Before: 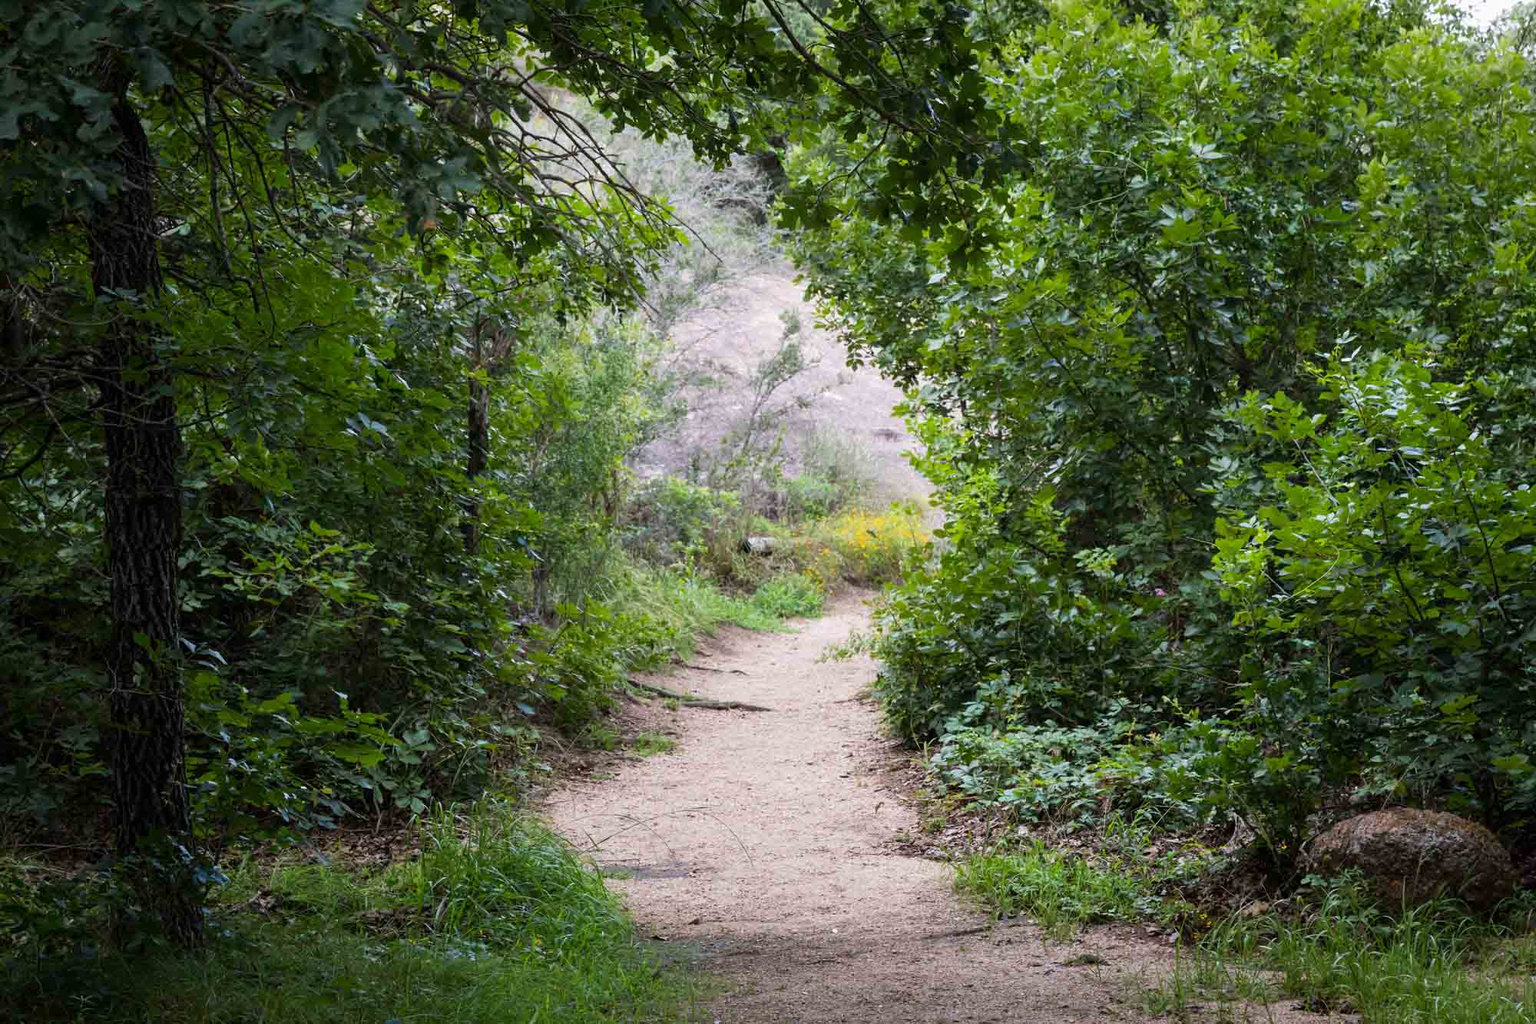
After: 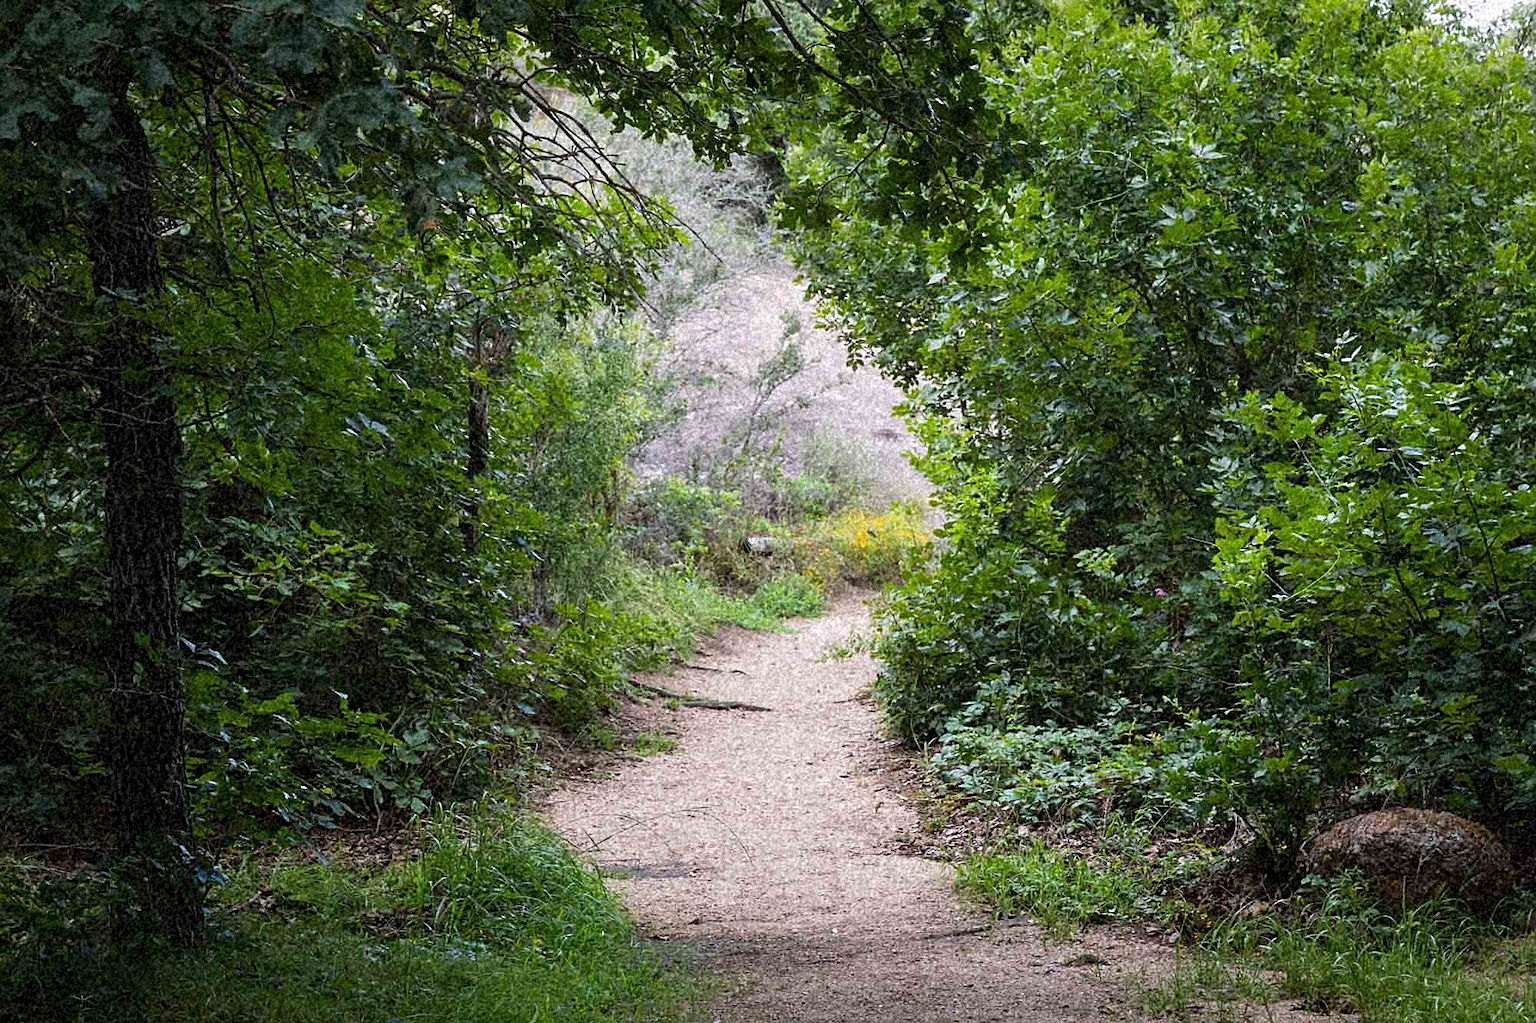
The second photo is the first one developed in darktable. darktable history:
white balance: red 1, blue 1
grain: coarseness 46.9 ISO, strength 50.21%, mid-tones bias 0%
sharpen: on, module defaults
